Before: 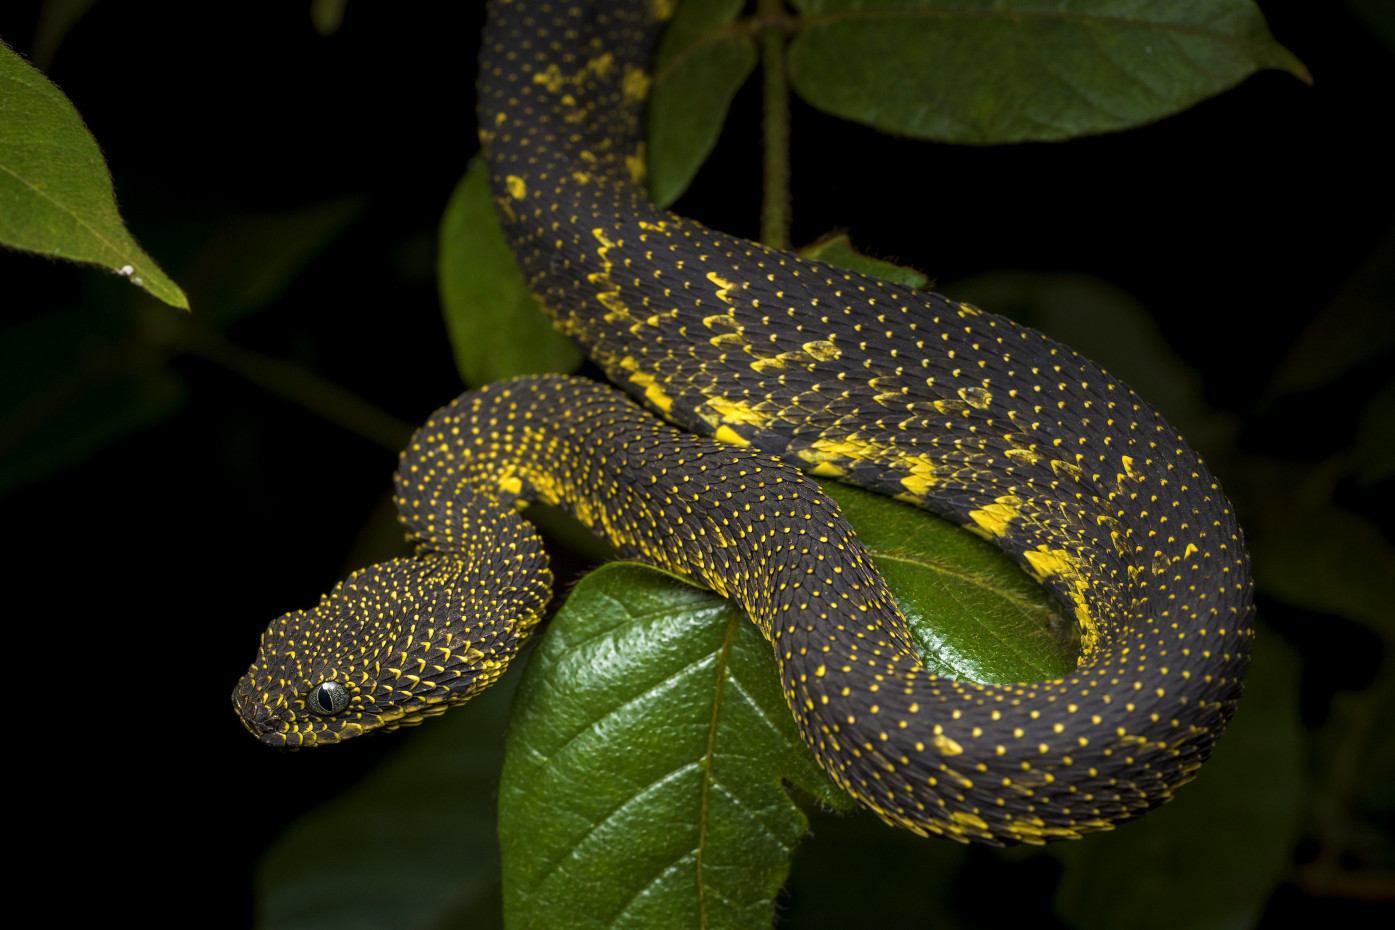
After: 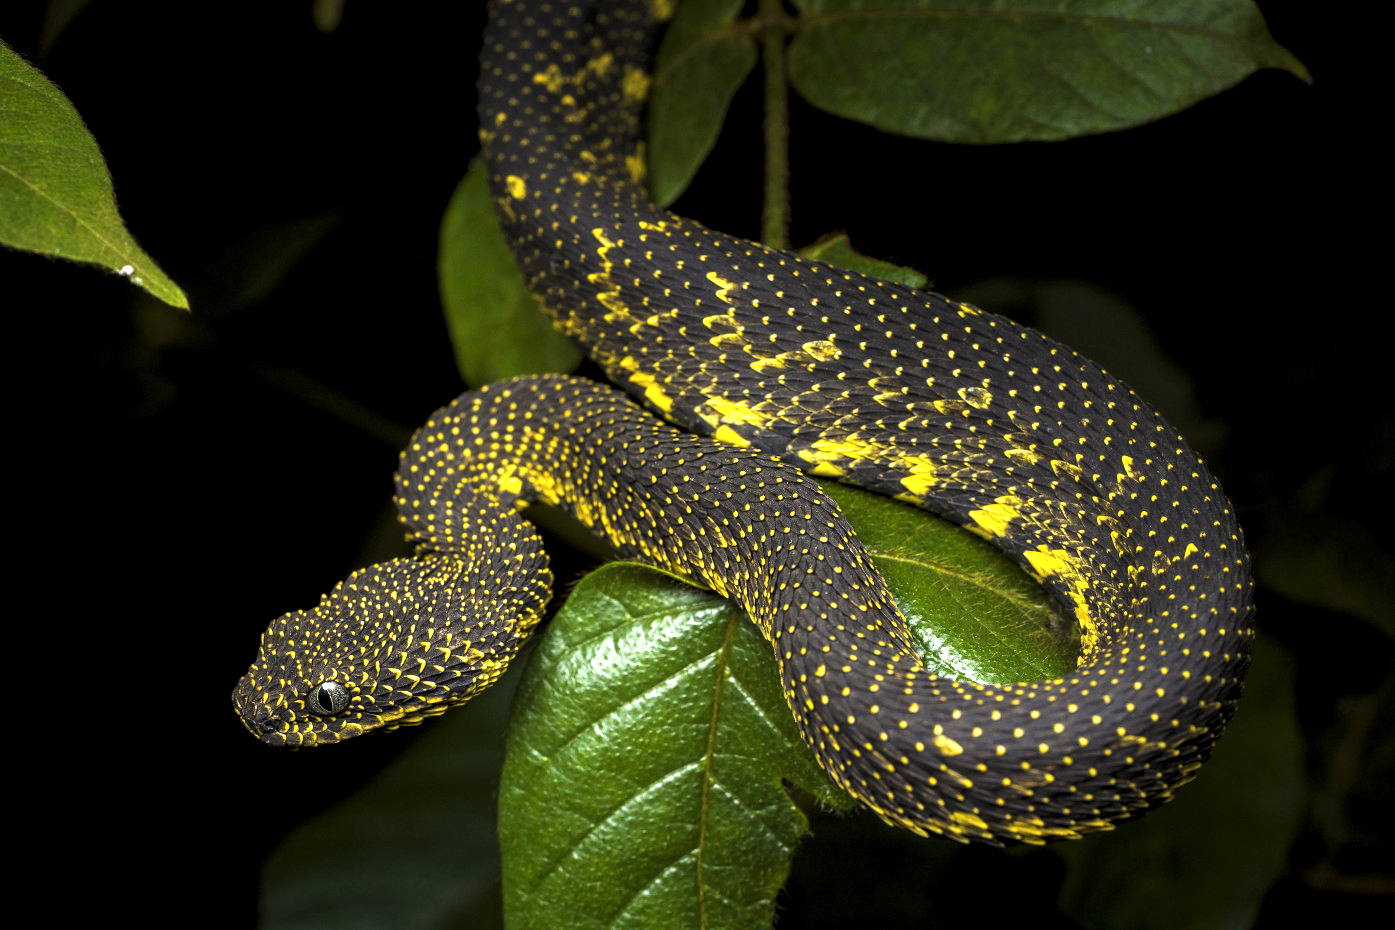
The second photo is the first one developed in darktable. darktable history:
levels: levels [0.052, 0.496, 0.908]
base curve: curves: ch0 [(0, 0) (0.472, 0.508) (1, 1)], preserve colors none
exposure: exposure 0.607 EV, compensate exposure bias true, compensate highlight preservation false
